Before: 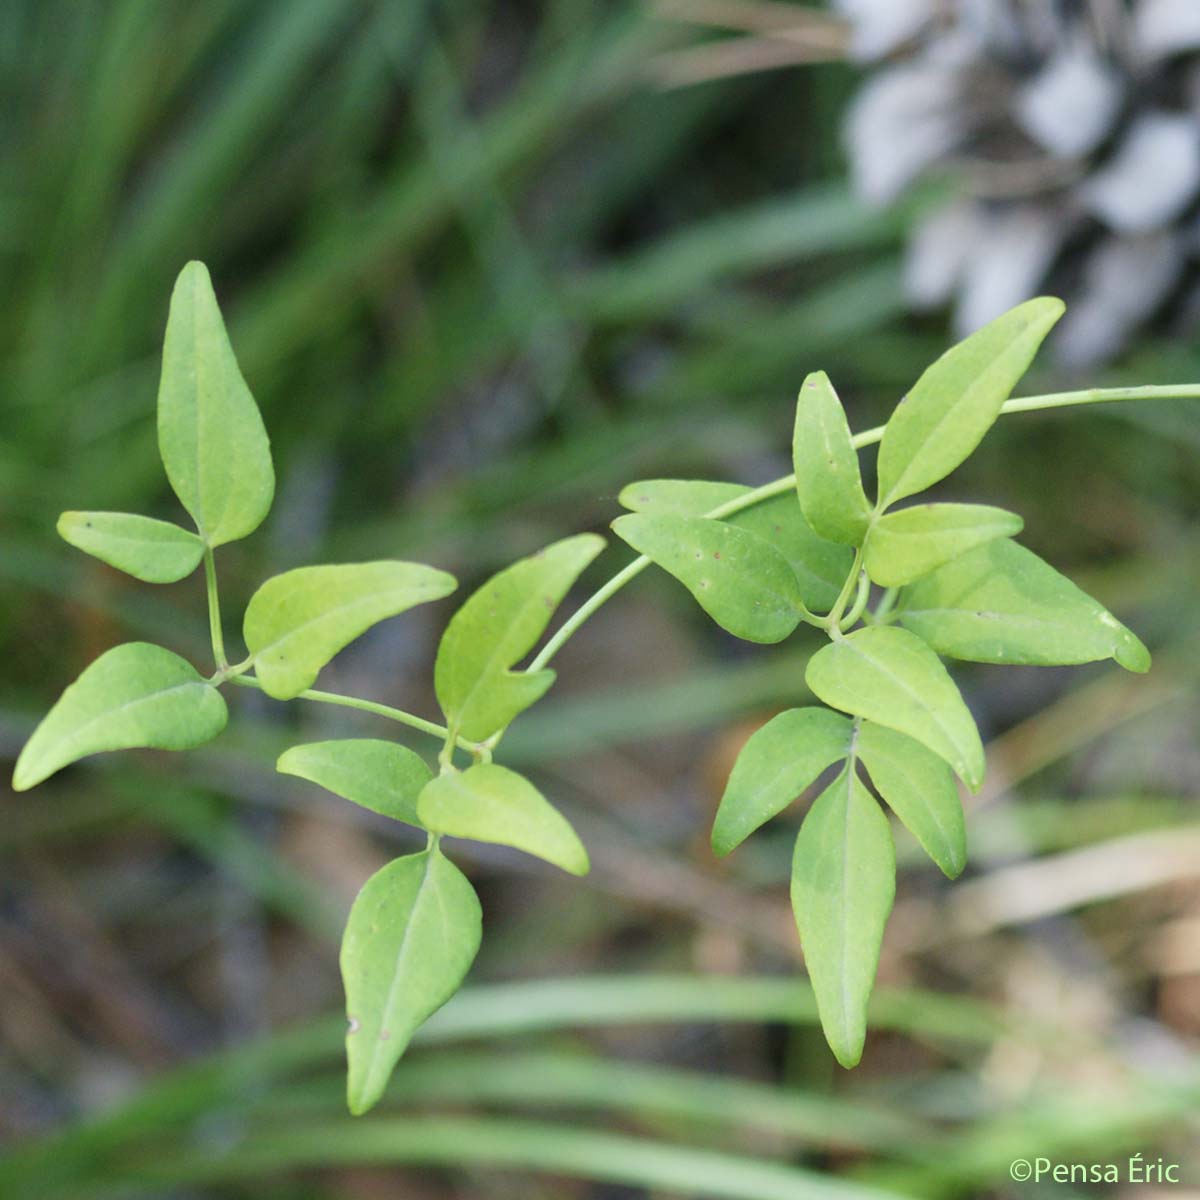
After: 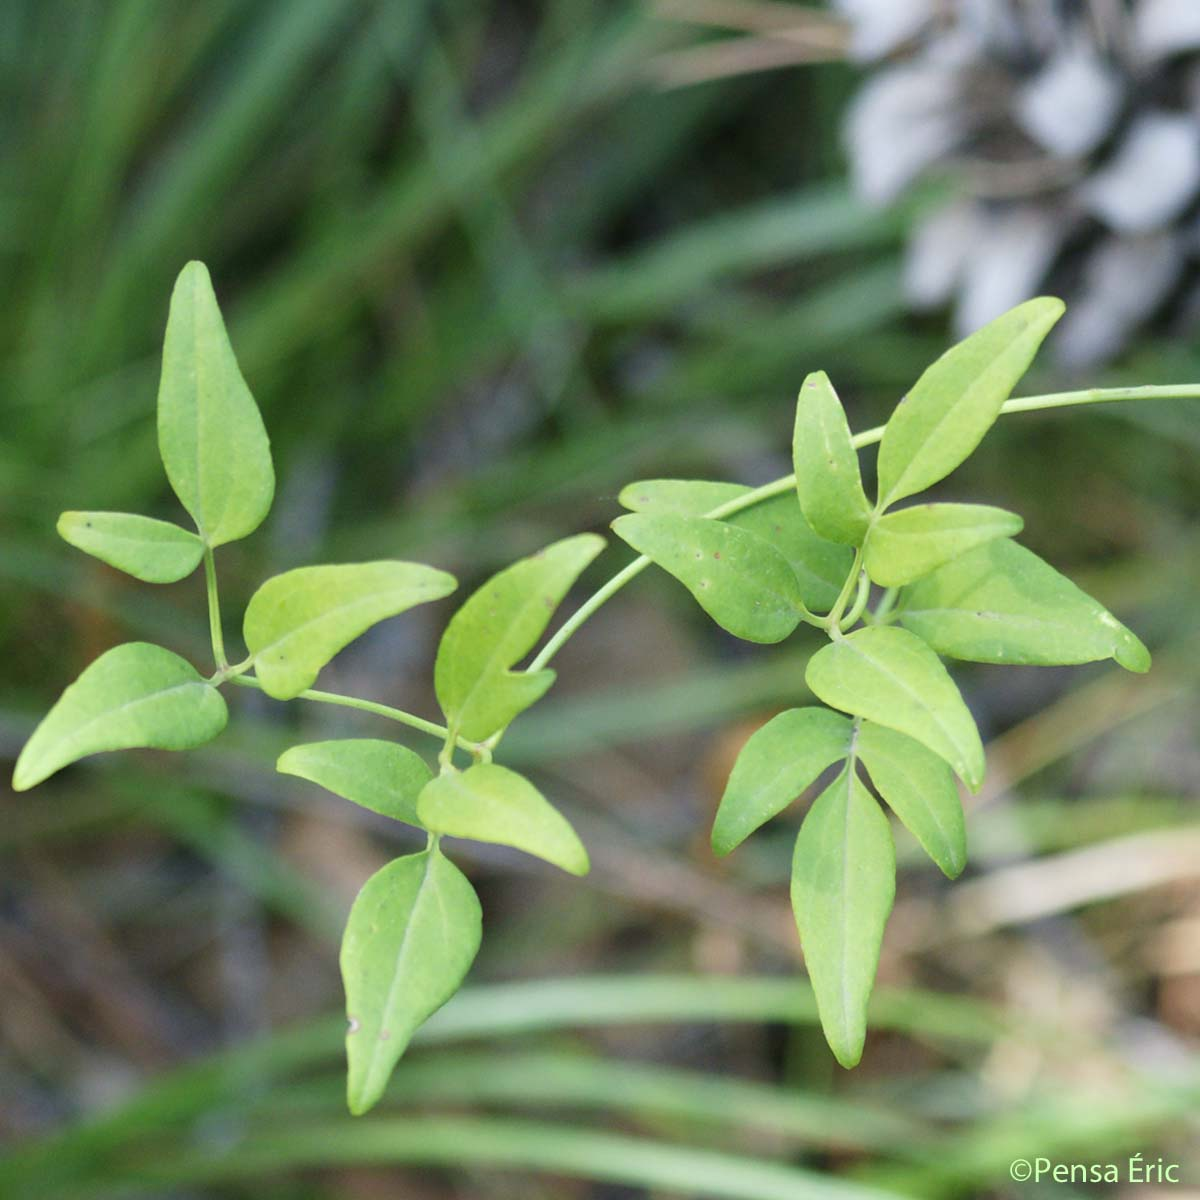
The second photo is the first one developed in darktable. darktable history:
levels: mode automatic, levels [0.116, 0.574, 1]
